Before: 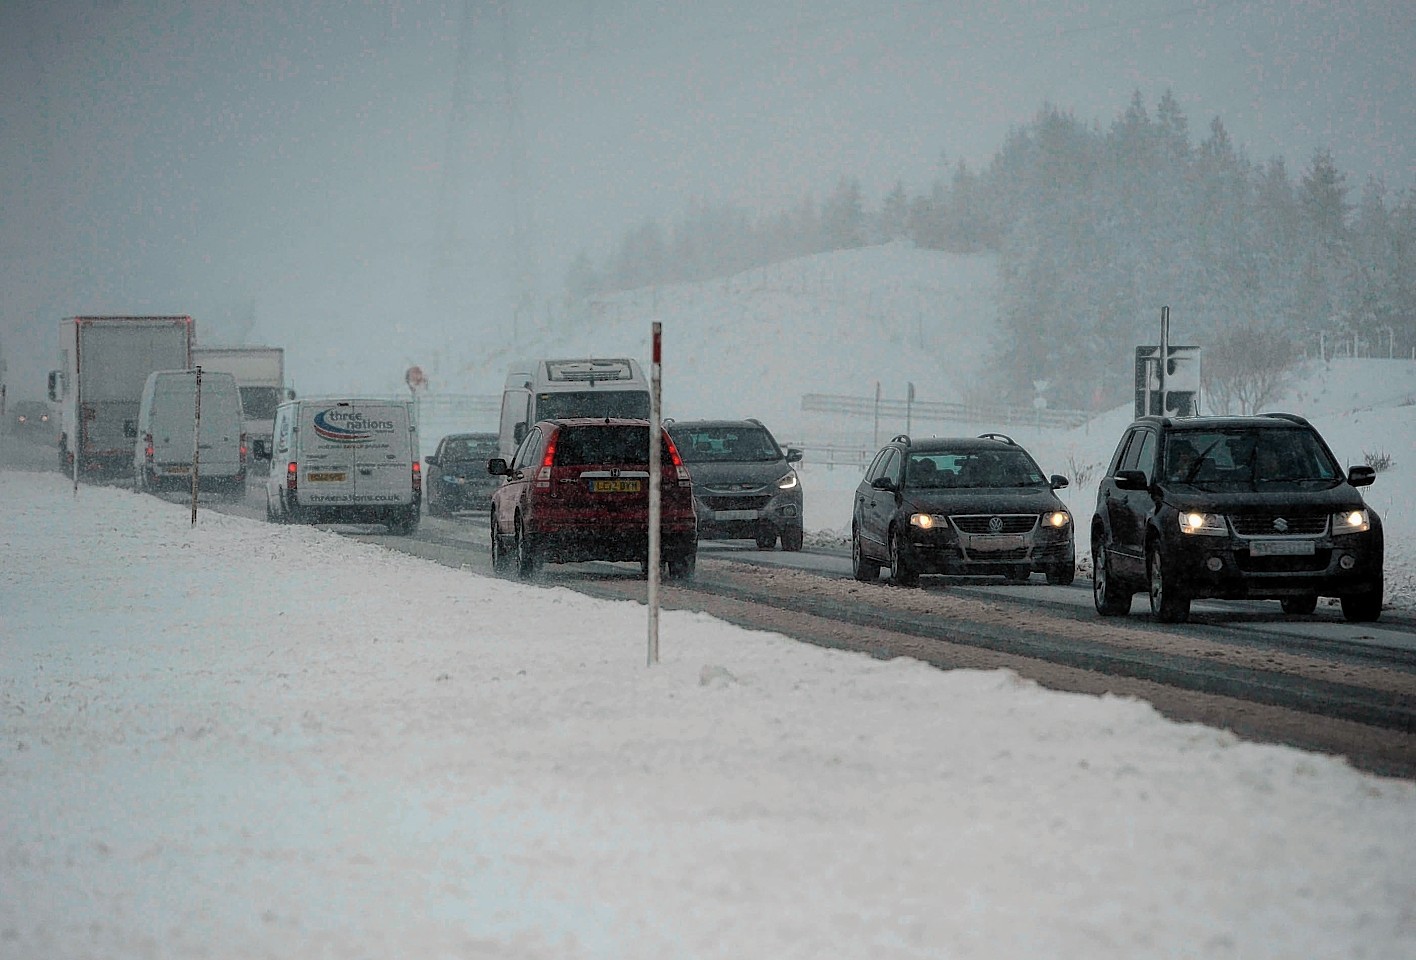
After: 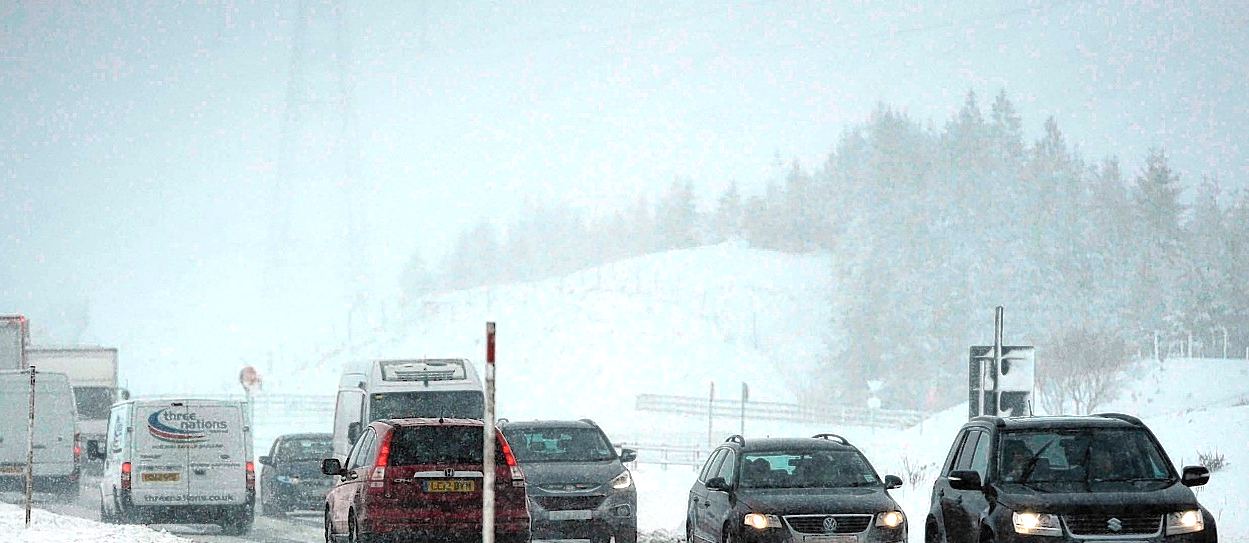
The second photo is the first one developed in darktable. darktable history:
exposure: black level correction 0, exposure 1.297 EV, compensate highlight preservation false
crop and rotate: left 11.77%, bottom 43.369%
